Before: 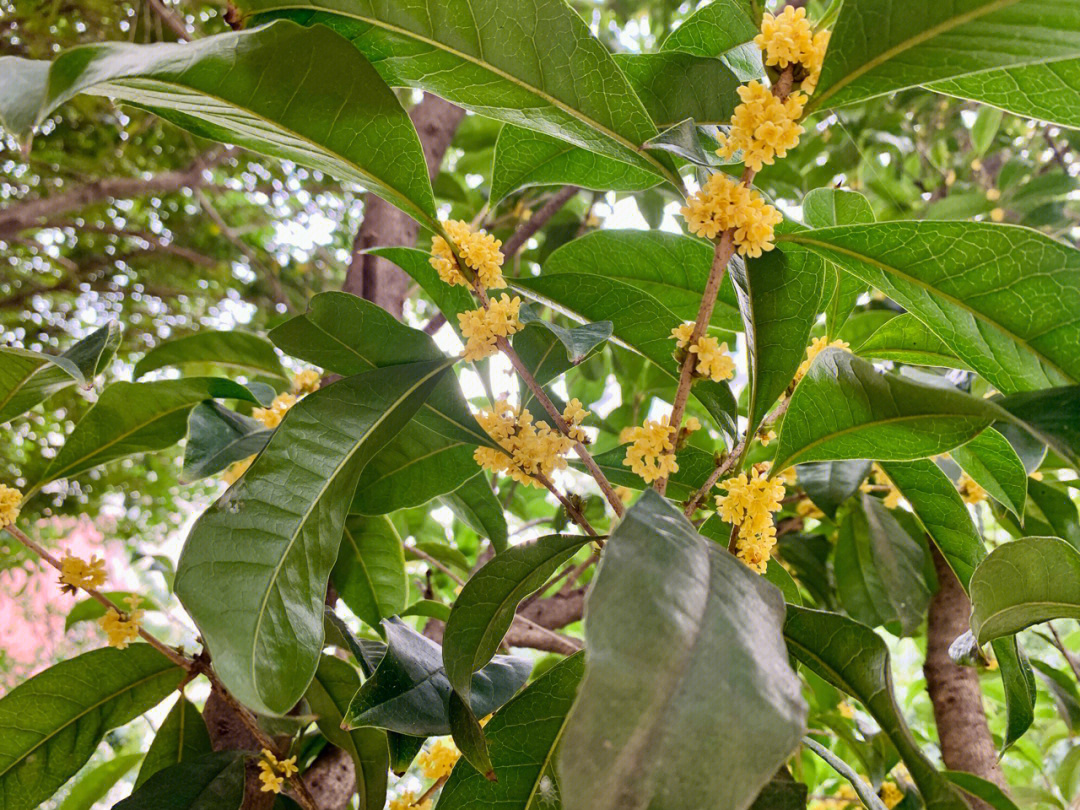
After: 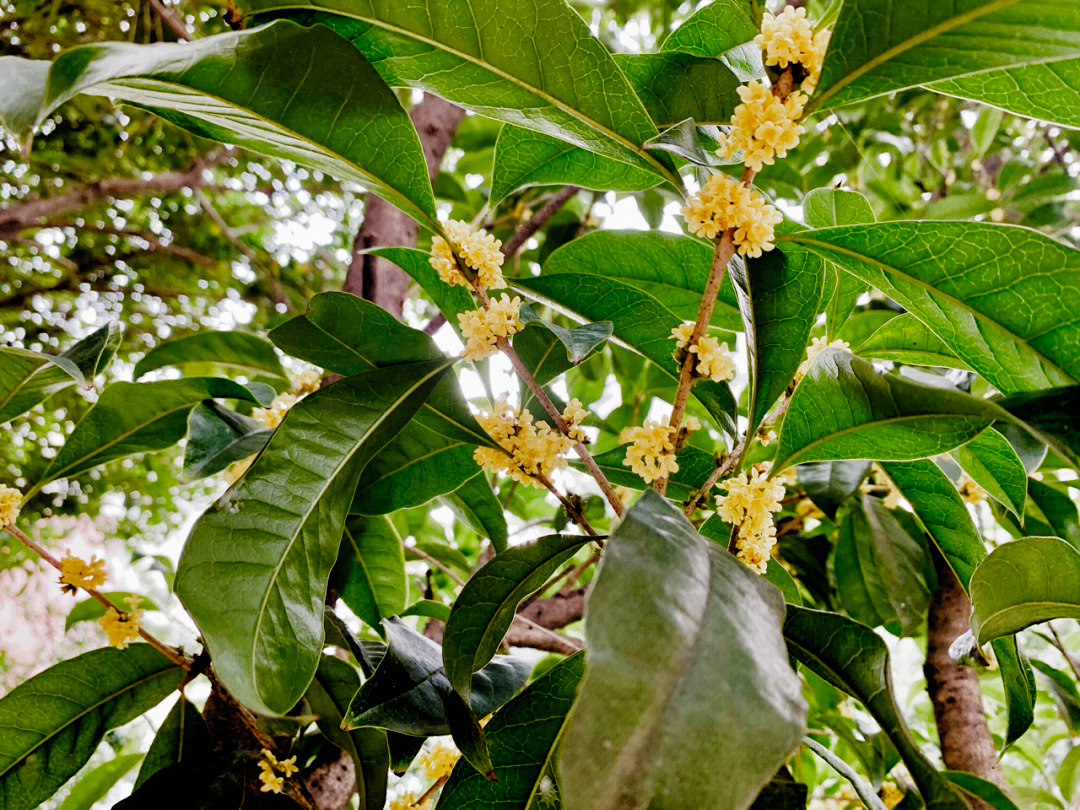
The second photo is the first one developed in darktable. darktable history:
filmic rgb: black relative exposure -3.67 EV, white relative exposure 2.44 EV, threshold 3.06 EV, hardness 3.29, add noise in highlights 0.002, preserve chrominance no, color science v3 (2019), use custom middle-gray values true, contrast in highlights soft, enable highlight reconstruction true
